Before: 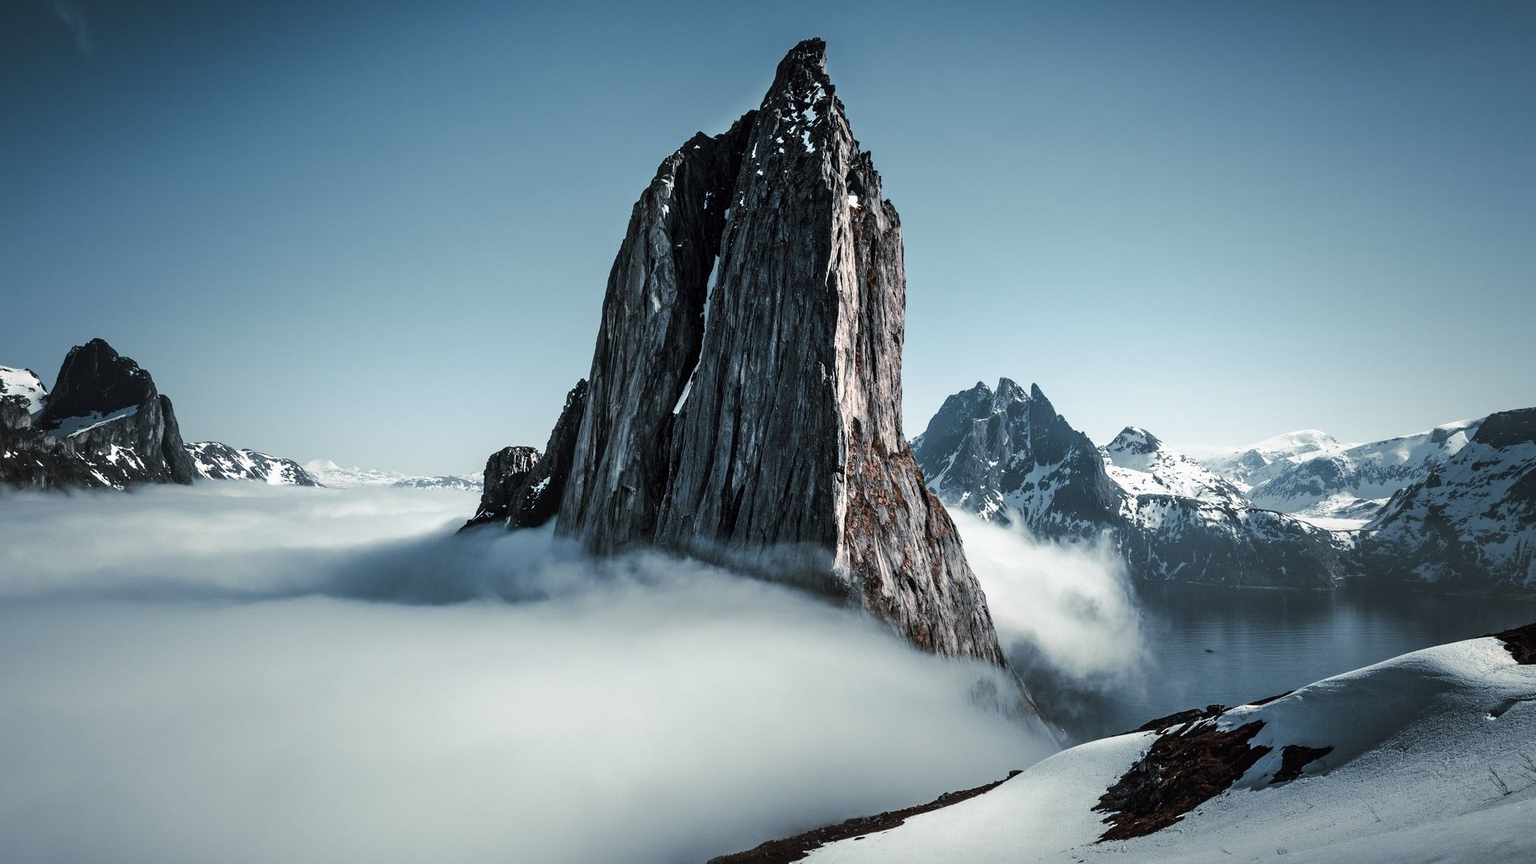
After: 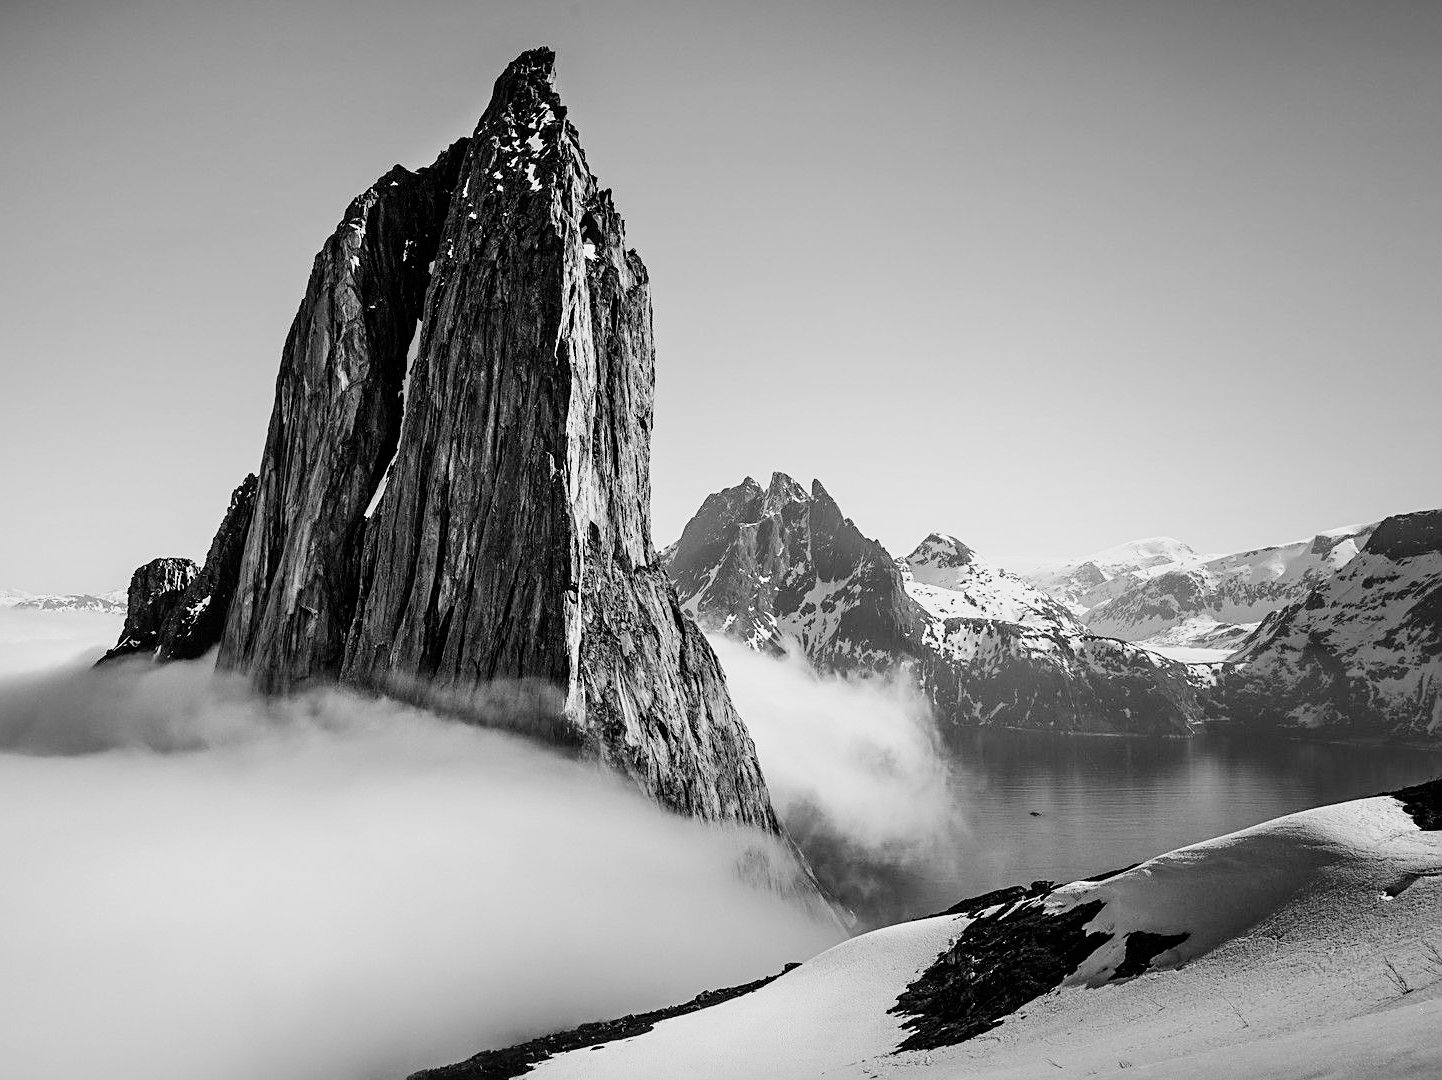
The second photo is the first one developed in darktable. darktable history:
filmic rgb: black relative exposure -7.96 EV, white relative exposure 4.04 EV, threshold 5.98 EV, hardness 4.13, color science v4 (2020), enable highlight reconstruction true
sharpen: on, module defaults
color calibration: output gray [0.22, 0.42, 0.37, 0], gray › normalize channels true, illuminant Planckian (black body), adaptation linear Bradford (ICC v4), x 0.362, y 0.366, temperature 4518.54 K, gamut compression 0.026
crop and rotate: left 24.846%
exposure: exposure 0.569 EV, compensate highlight preservation false
